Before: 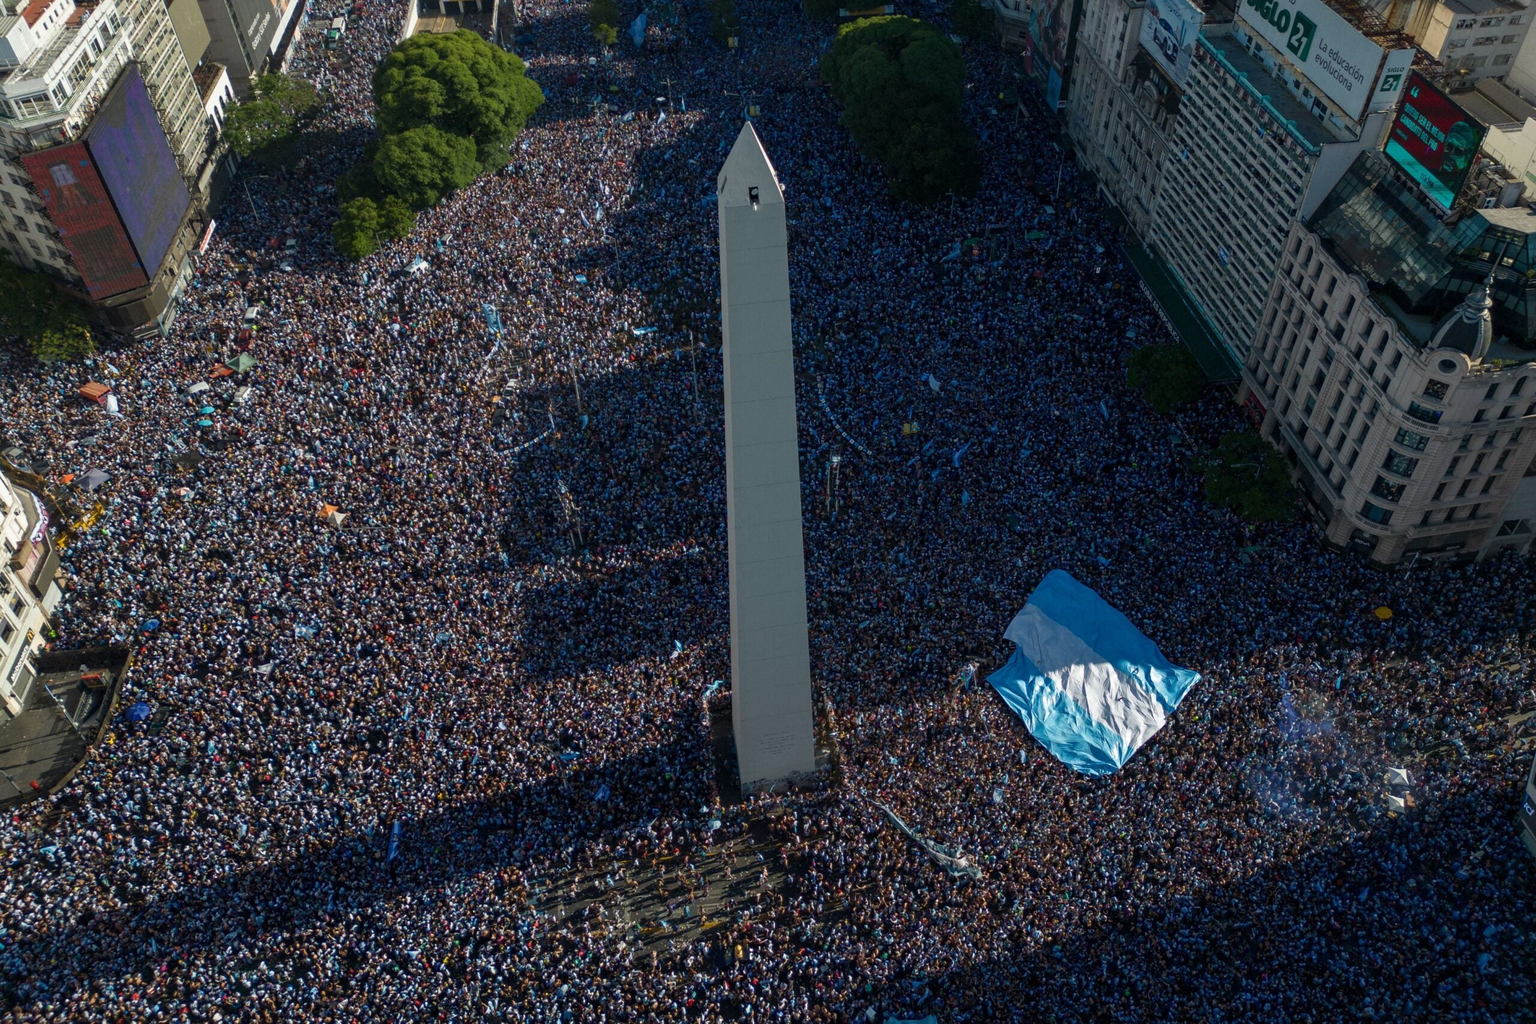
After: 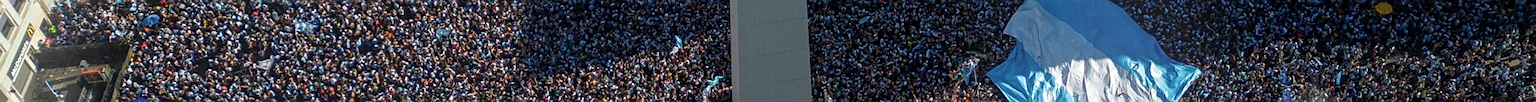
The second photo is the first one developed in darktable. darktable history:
exposure: compensate highlight preservation false
local contrast: on, module defaults
bloom: on, module defaults
sharpen: amount 0.478
crop and rotate: top 59.084%, bottom 30.916%
